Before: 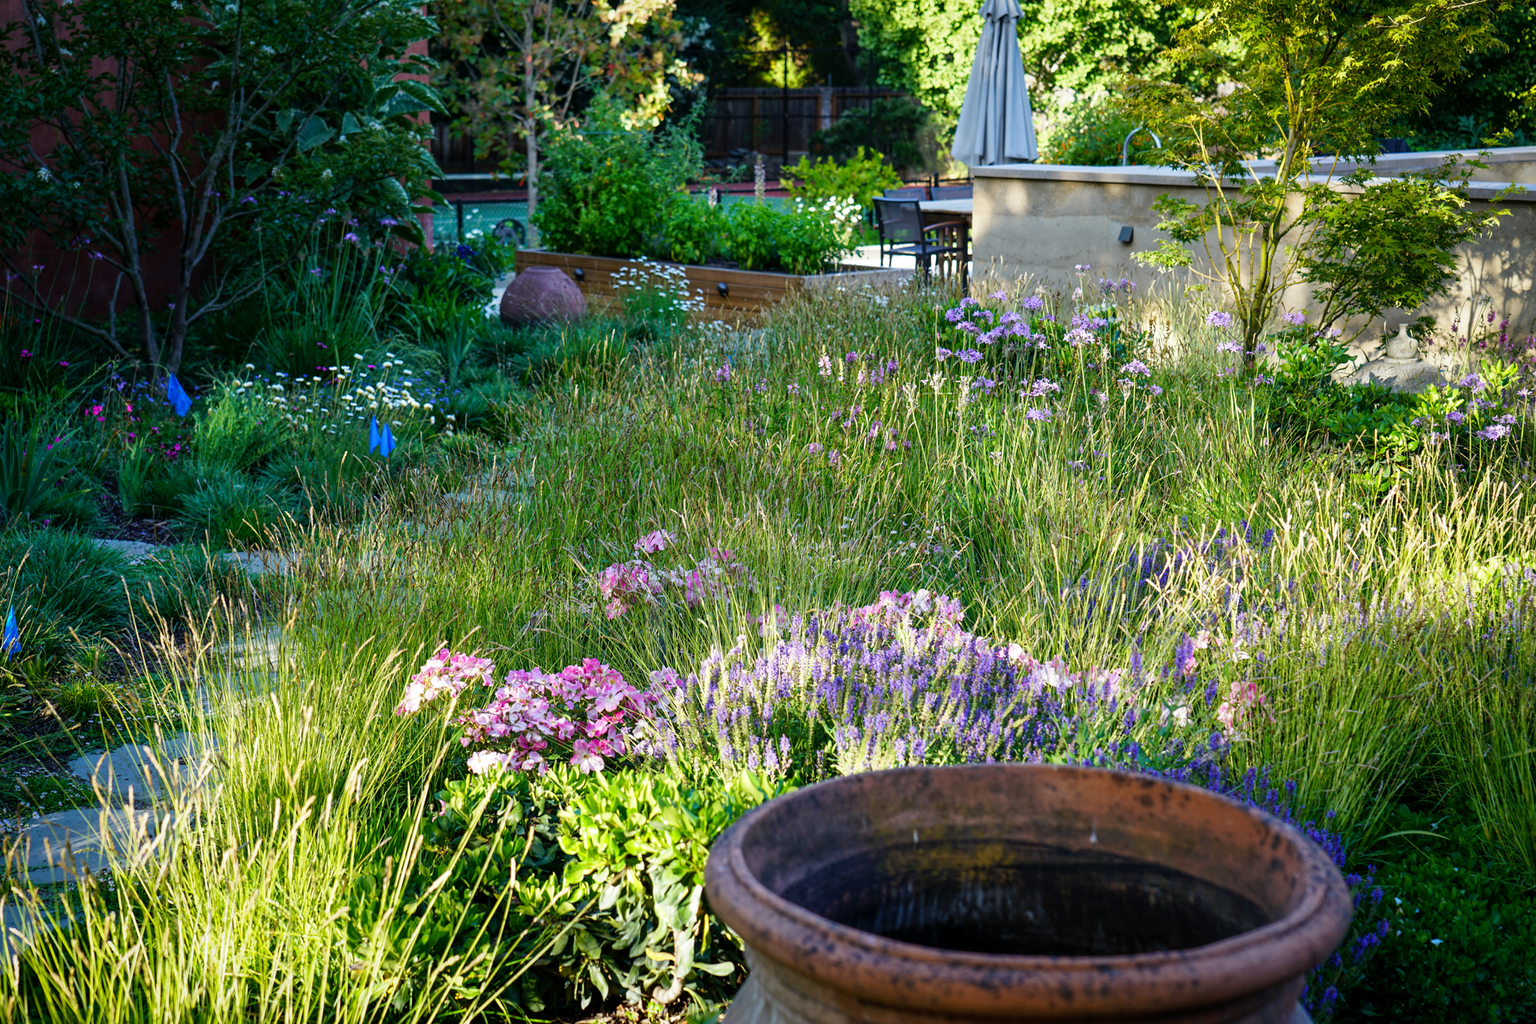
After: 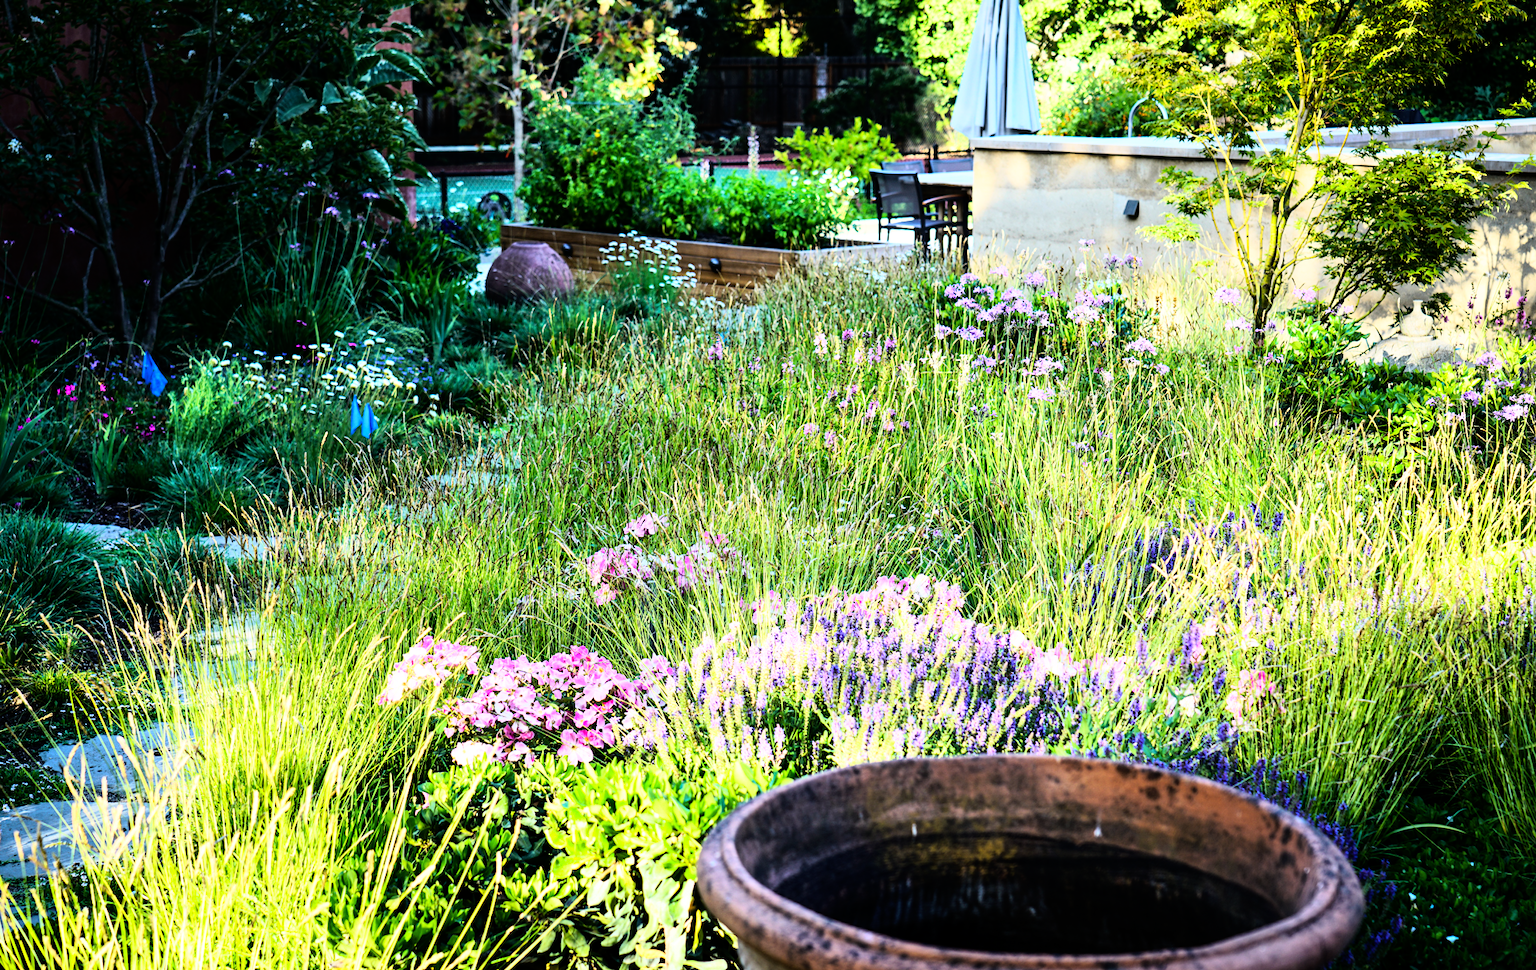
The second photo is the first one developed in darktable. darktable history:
rgb curve: curves: ch0 [(0, 0) (0.21, 0.15) (0.24, 0.21) (0.5, 0.75) (0.75, 0.96) (0.89, 0.99) (1, 1)]; ch1 [(0, 0.02) (0.21, 0.13) (0.25, 0.2) (0.5, 0.67) (0.75, 0.9) (0.89, 0.97) (1, 1)]; ch2 [(0, 0.02) (0.21, 0.13) (0.25, 0.2) (0.5, 0.67) (0.75, 0.9) (0.89, 0.97) (1, 1)], compensate middle gray true
crop: left 1.964%, top 3.251%, right 1.122%, bottom 4.933%
